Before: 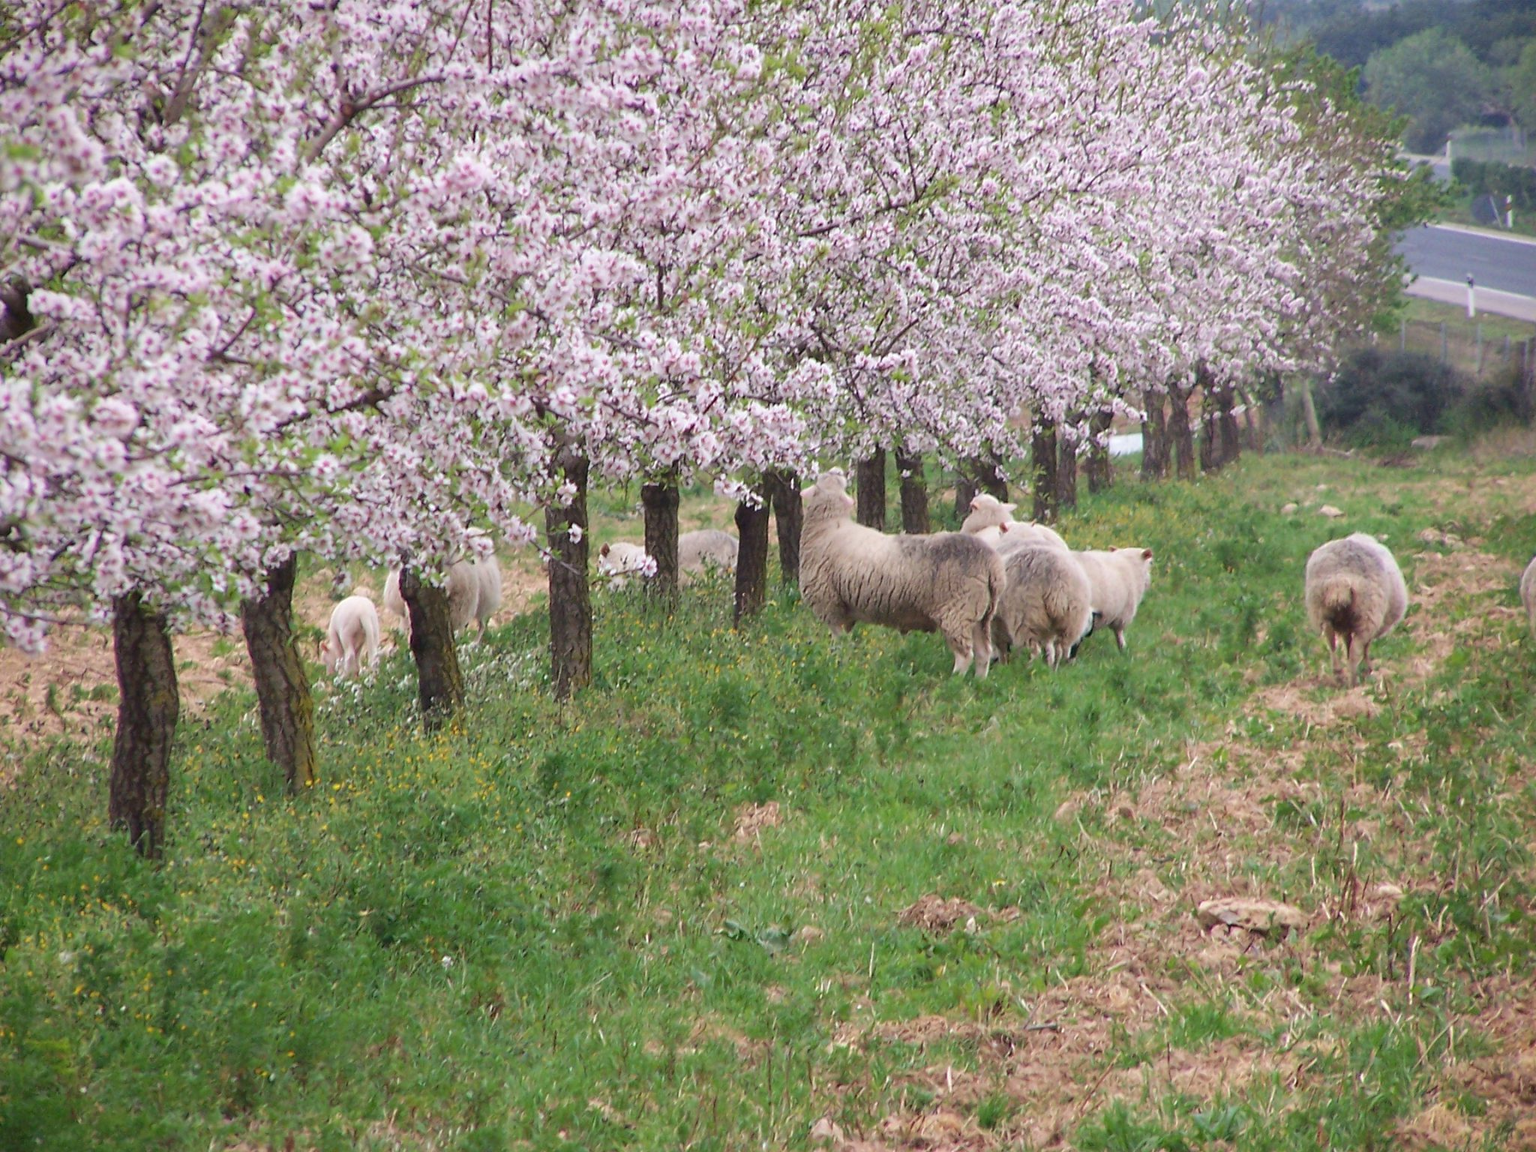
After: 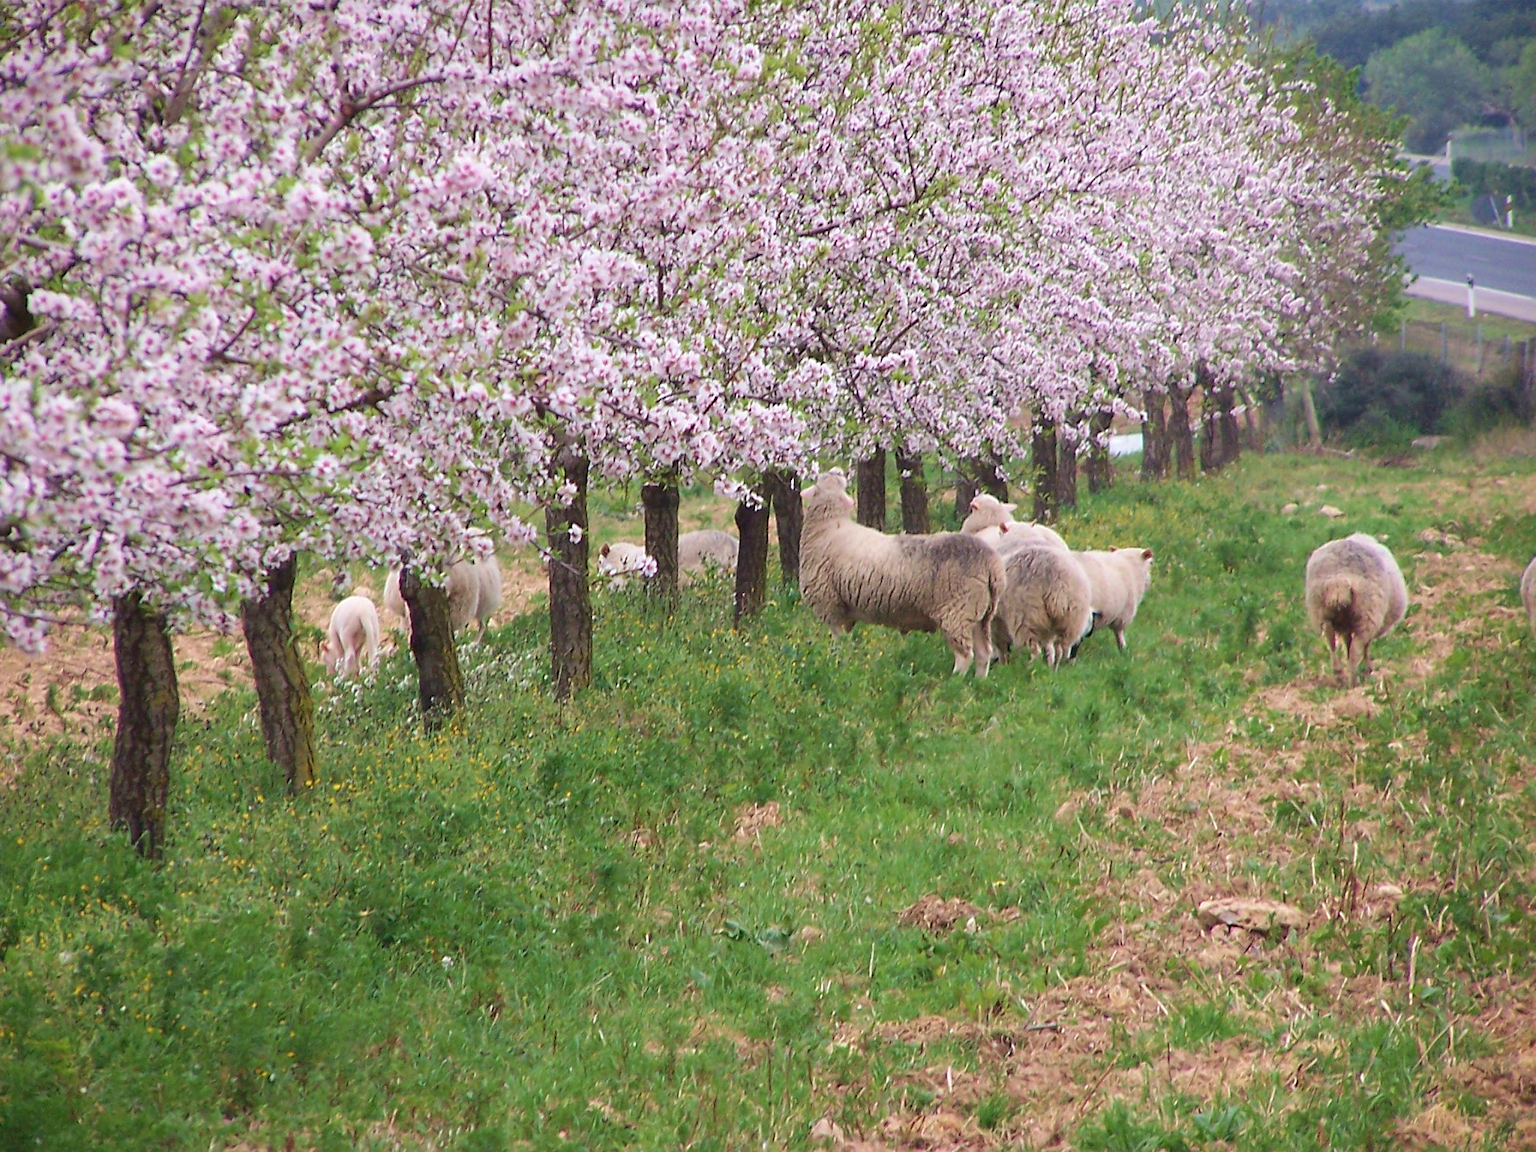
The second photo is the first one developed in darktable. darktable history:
velvia: on, module defaults
sharpen: radius 1.864, amount 0.398, threshold 1.271
tone equalizer: on, module defaults
